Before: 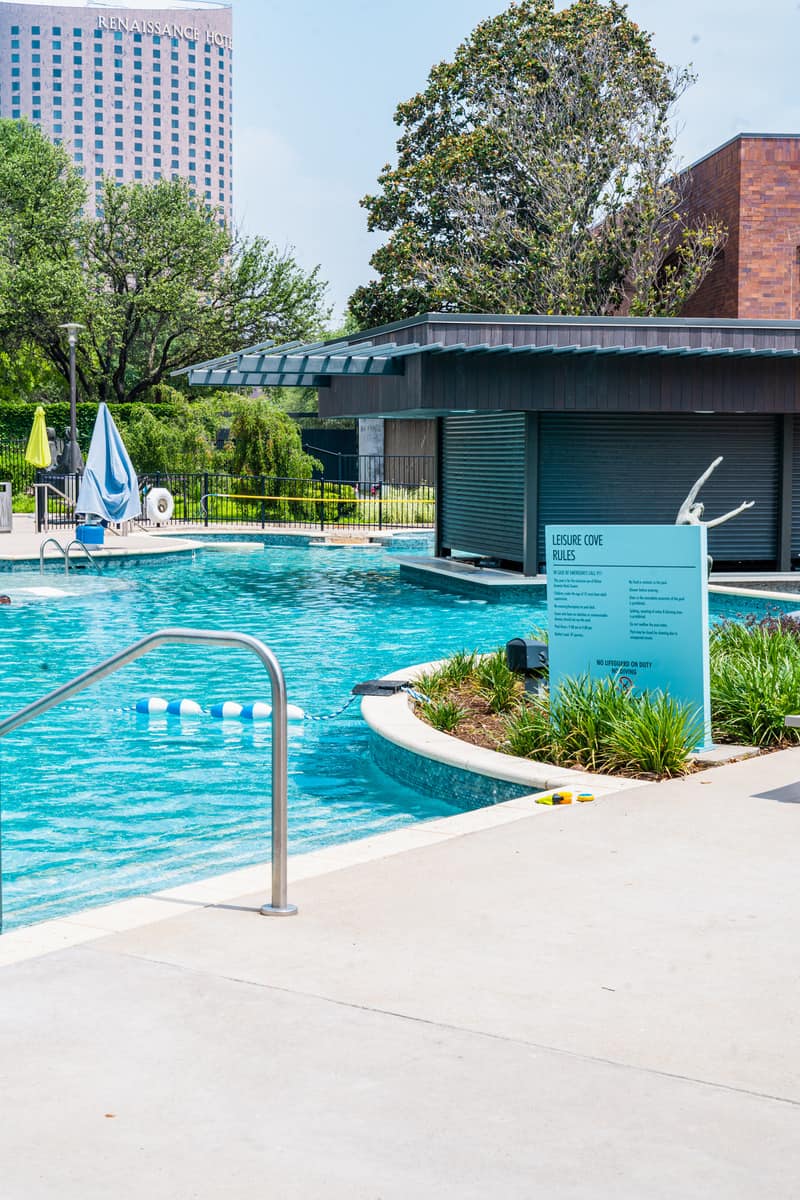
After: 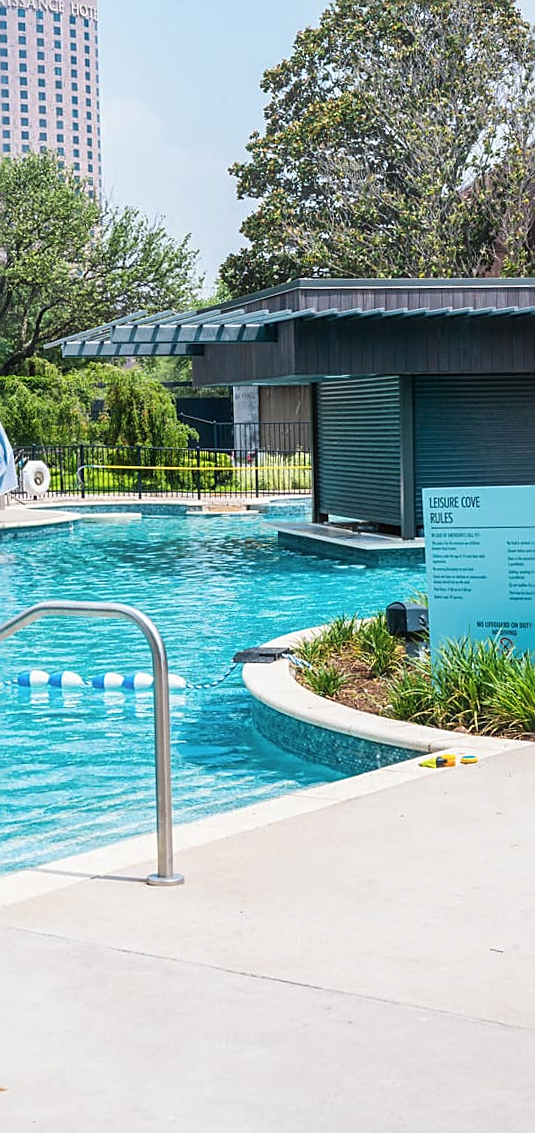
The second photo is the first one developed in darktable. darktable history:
haze removal: strength -0.05
sharpen: on, module defaults
crop: left 15.419%, right 17.914%
rotate and perspective: rotation -1.42°, crop left 0.016, crop right 0.984, crop top 0.035, crop bottom 0.965
